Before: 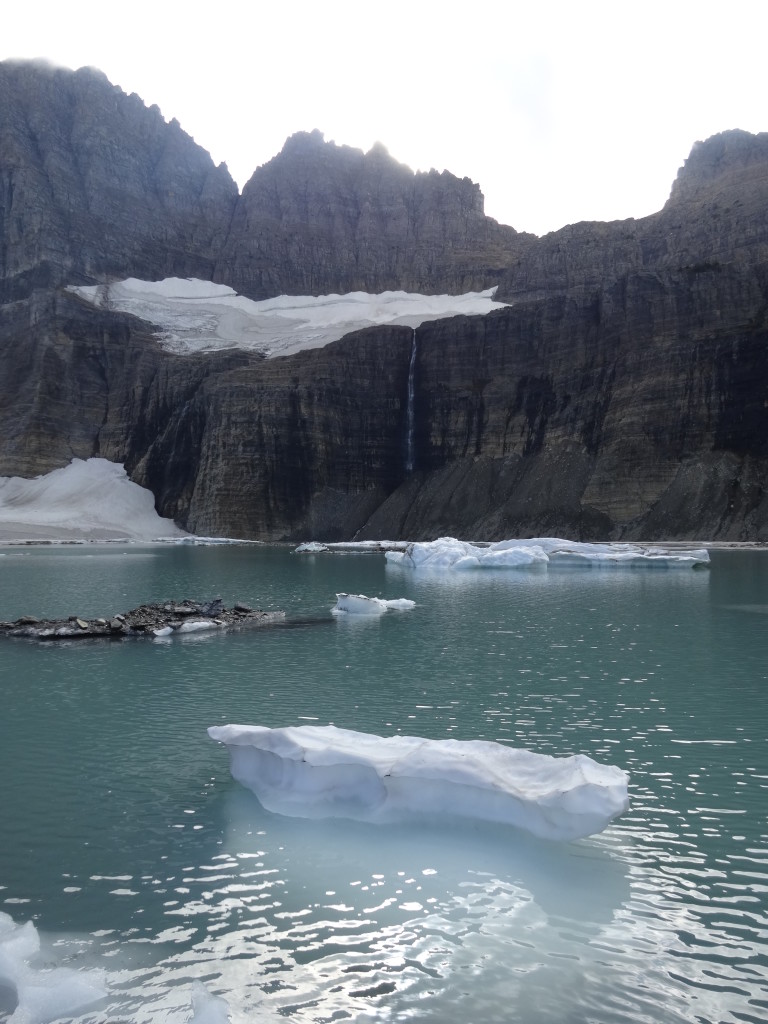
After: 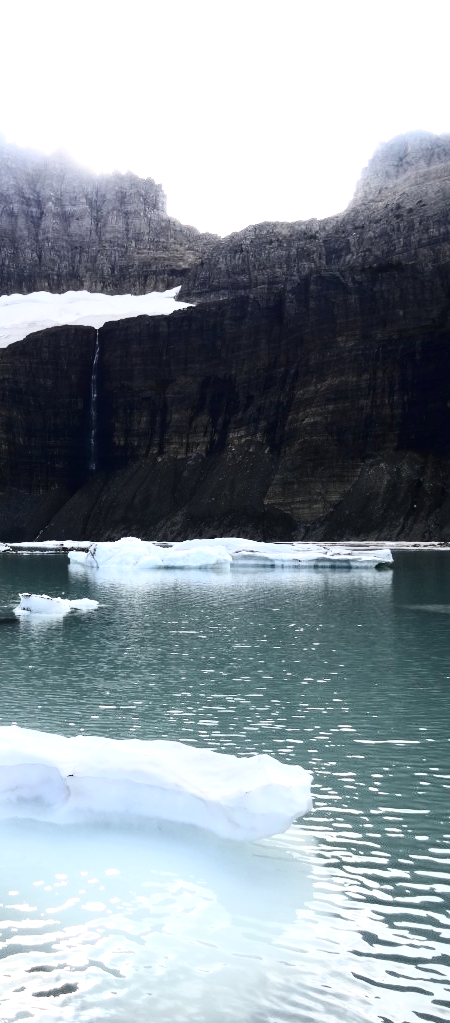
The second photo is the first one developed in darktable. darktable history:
contrast brightness saturation: contrast 0.5, saturation -0.1
crop: left 41.402%
base curve: curves: ch0 [(0, 0) (0.472, 0.455) (1, 1)], preserve colors none
exposure: black level correction 0, exposure 0.7 EV, compensate exposure bias true, compensate highlight preservation false
